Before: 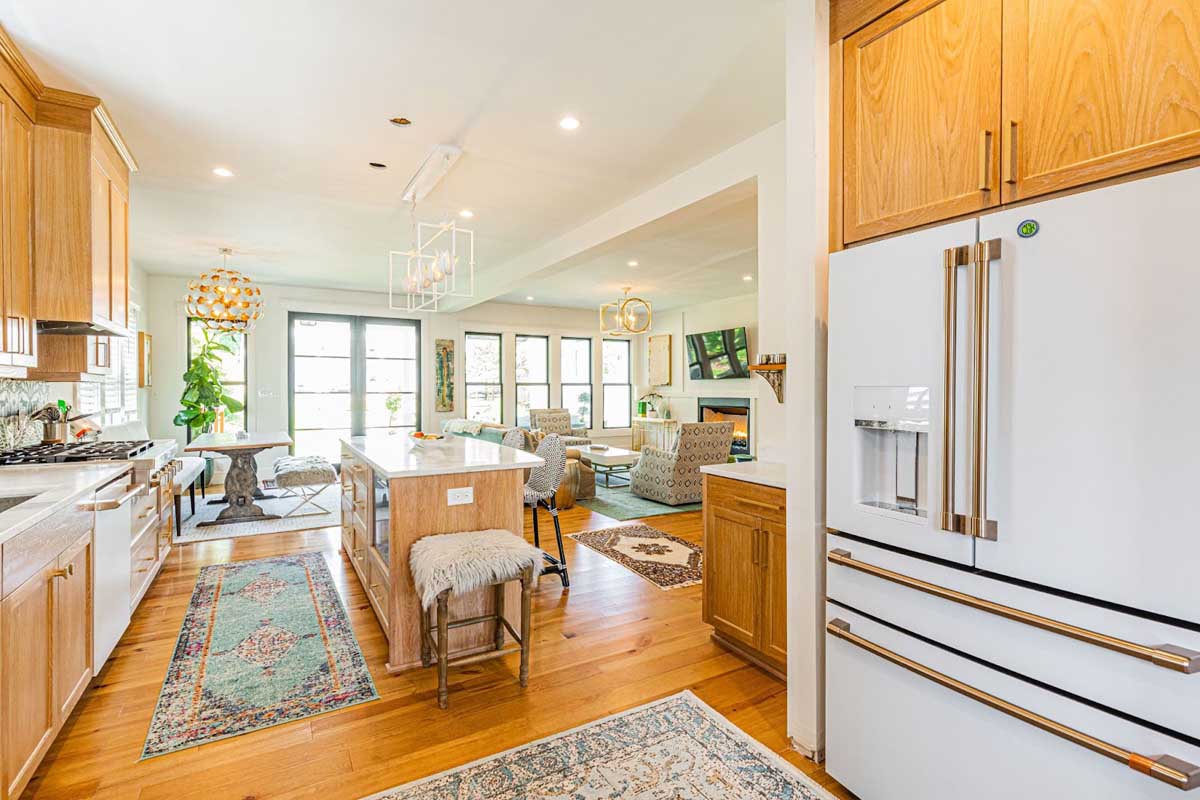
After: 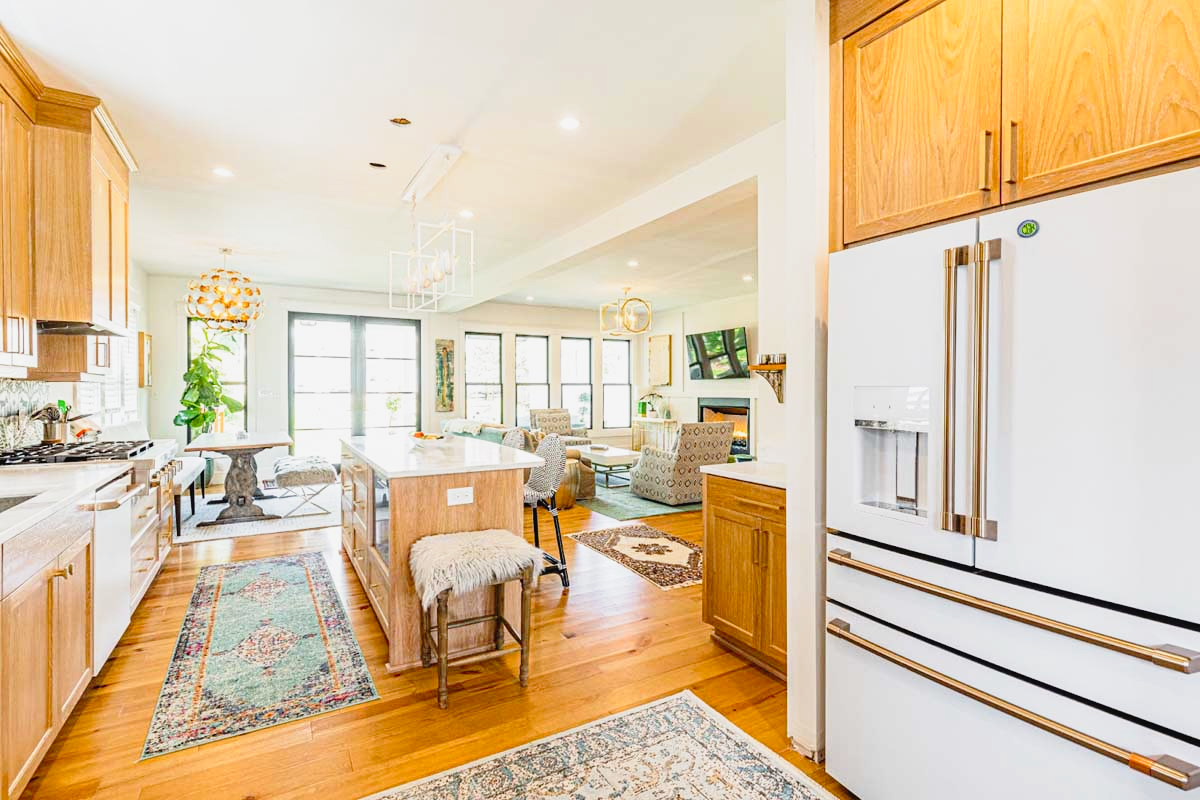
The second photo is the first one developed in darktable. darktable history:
tone curve: curves: ch0 [(0, 0.021) (0.049, 0.044) (0.152, 0.14) (0.328, 0.377) (0.473, 0.543) (0.663, 0.734) (0.84, 0.899) (1, 0.969)]; ch1 [(0, 0) (0.302, 0.331) (0.427, 0.433) (0.472, 0.47) (0.502, 0.503) (0.527, 0.524) (0.564, 0.591) (0.602, 0.632) (0.677, 0.701) (0.859, 0.885) (1, 1)]; ch2 [(0, 0) (0.33, 0.301) (0.447, 0.44) (0.487, 0.496) (0.502, 0.516) (0.535, 0.563) (0.565, 0.6) (0.618, 0.629) (1, 1)], preserve colors none
